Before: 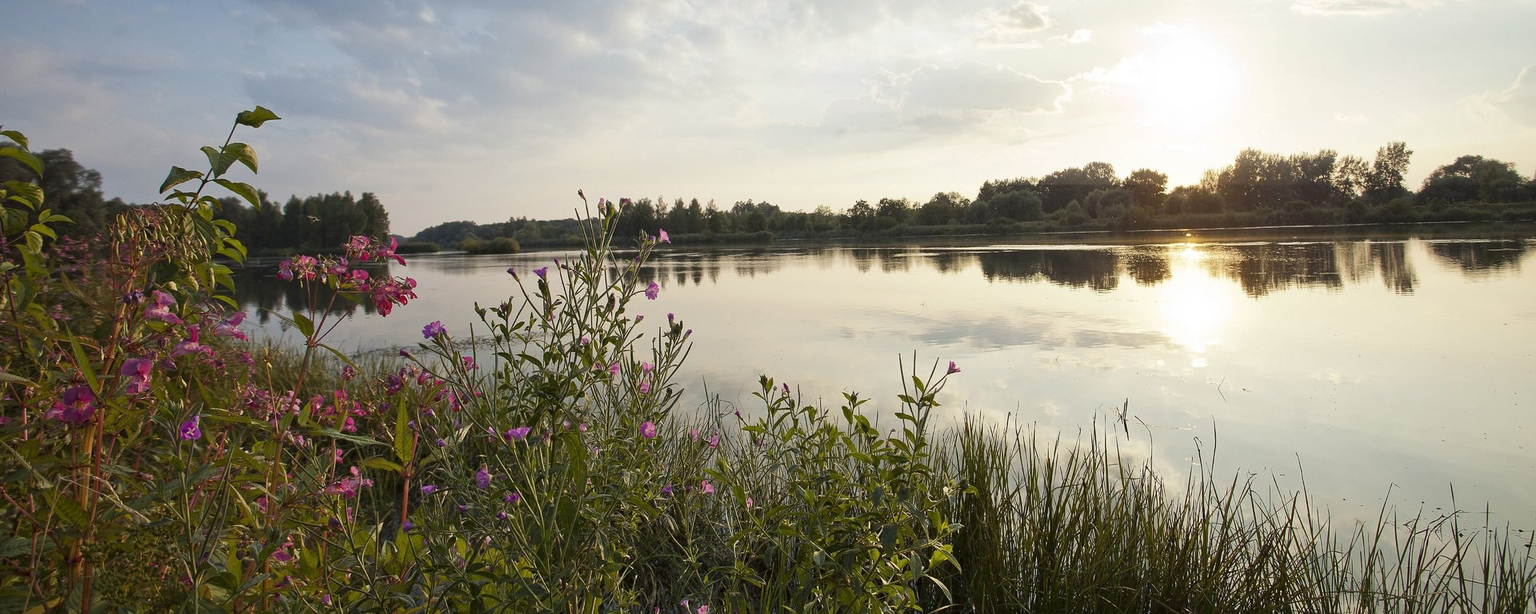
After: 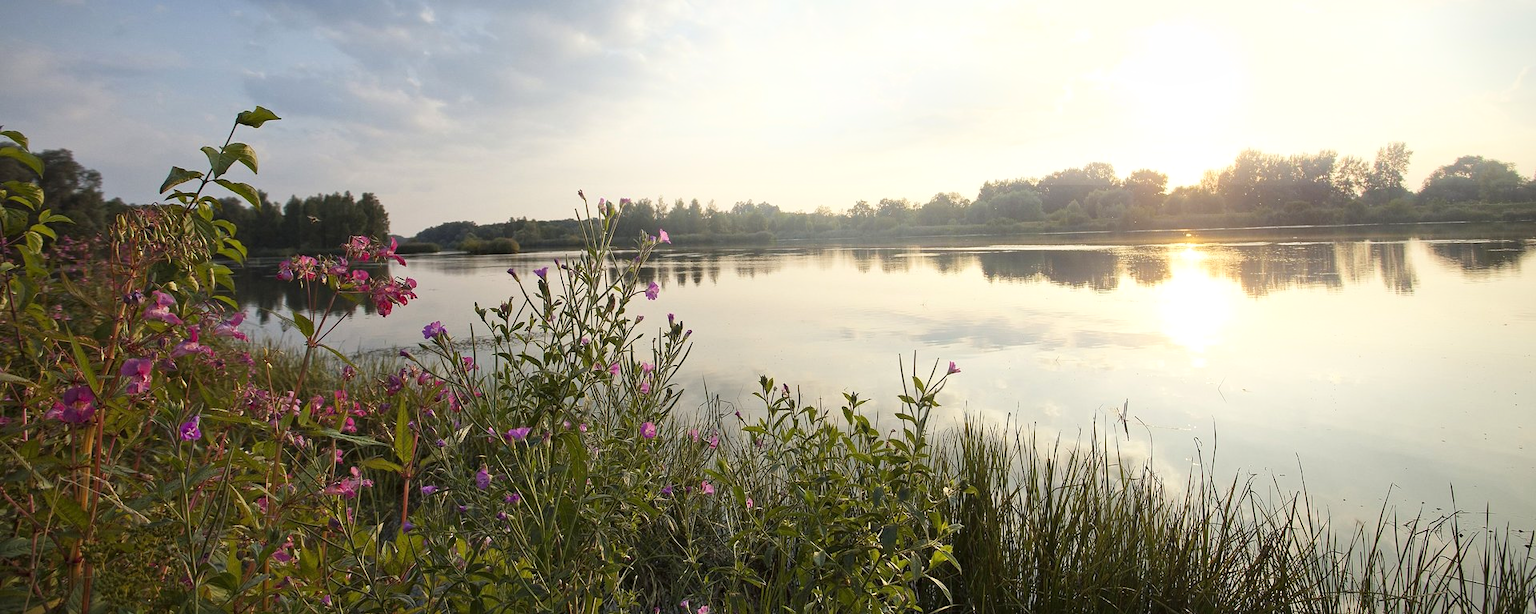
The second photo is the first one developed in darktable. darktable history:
bloom: size 15%, threshold 97%, strength 7%
vignetting: fall-off start 100%, brightness -0.282, width/height ratio 1.31
levels: levels [0, 0.476, 0.951]
